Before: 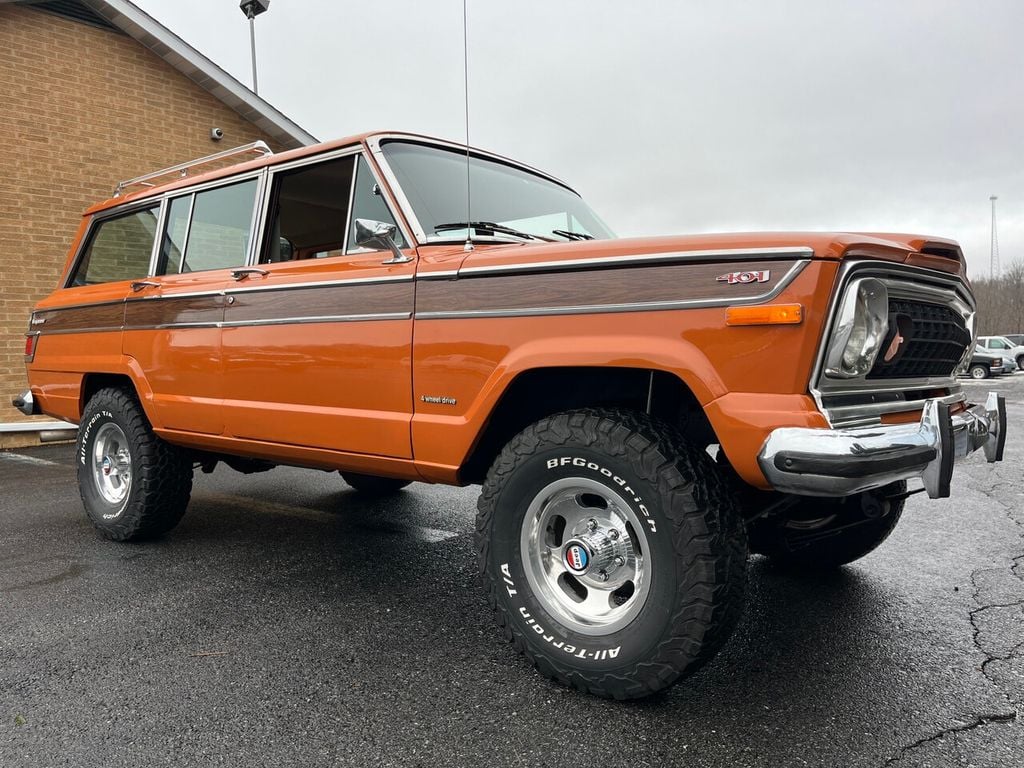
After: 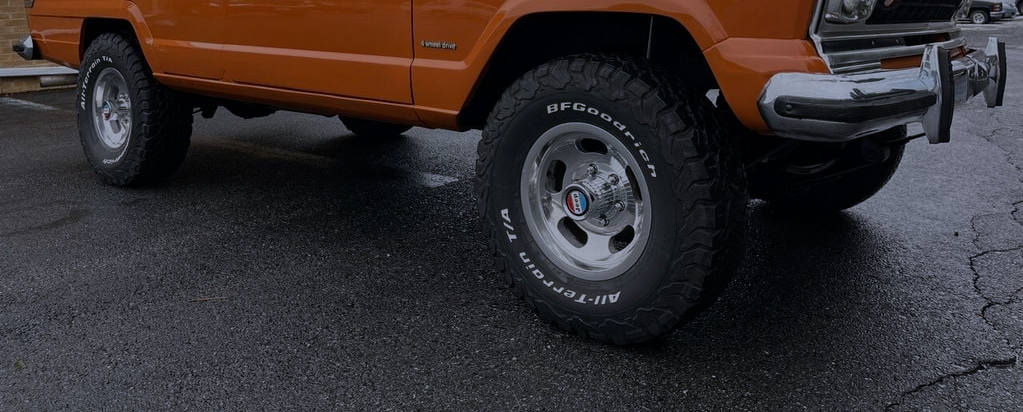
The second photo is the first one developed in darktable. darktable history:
white balance: red 0.967, blue 1.119, emerald 0.756
exposure: exposure -1.468 EV, compensate highlight preservation false
crop and rotate: top 46.237%
